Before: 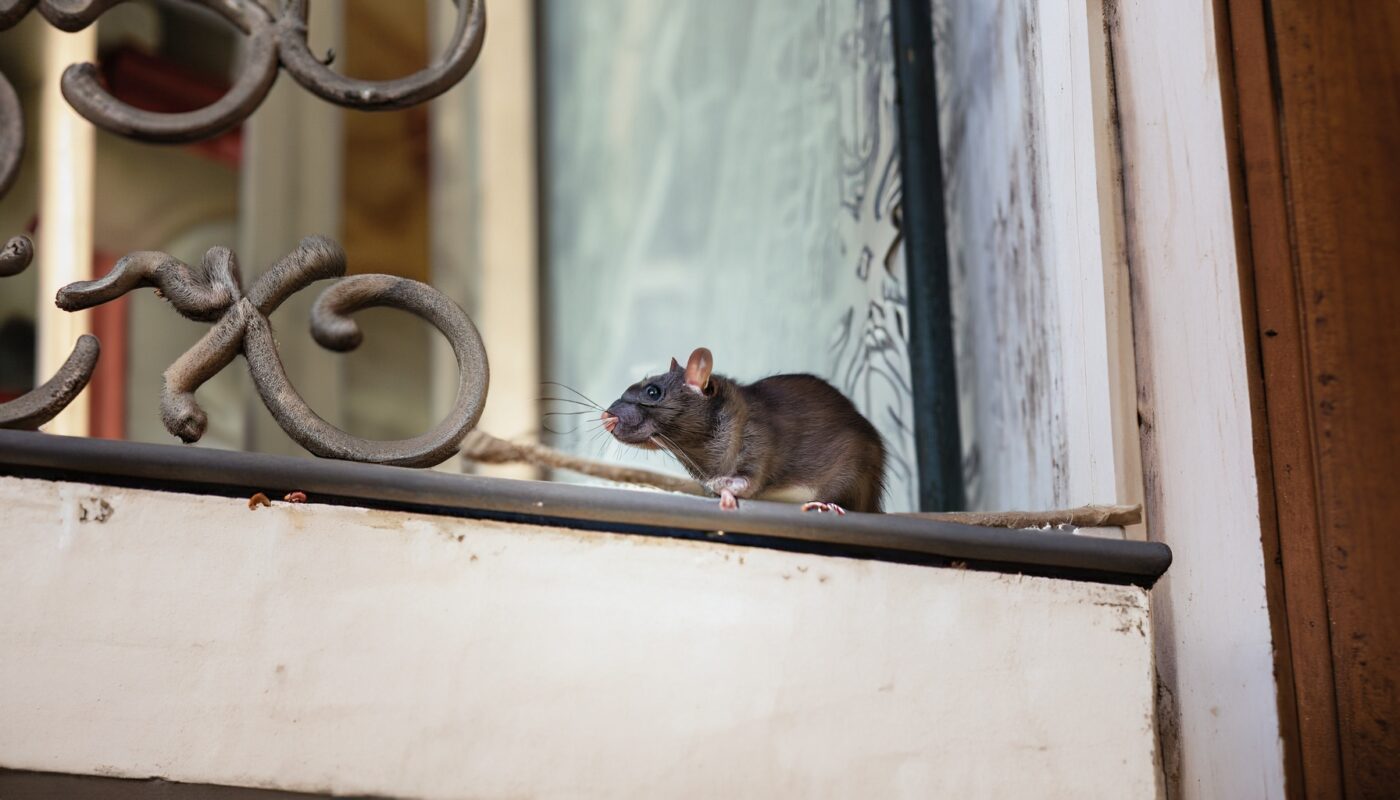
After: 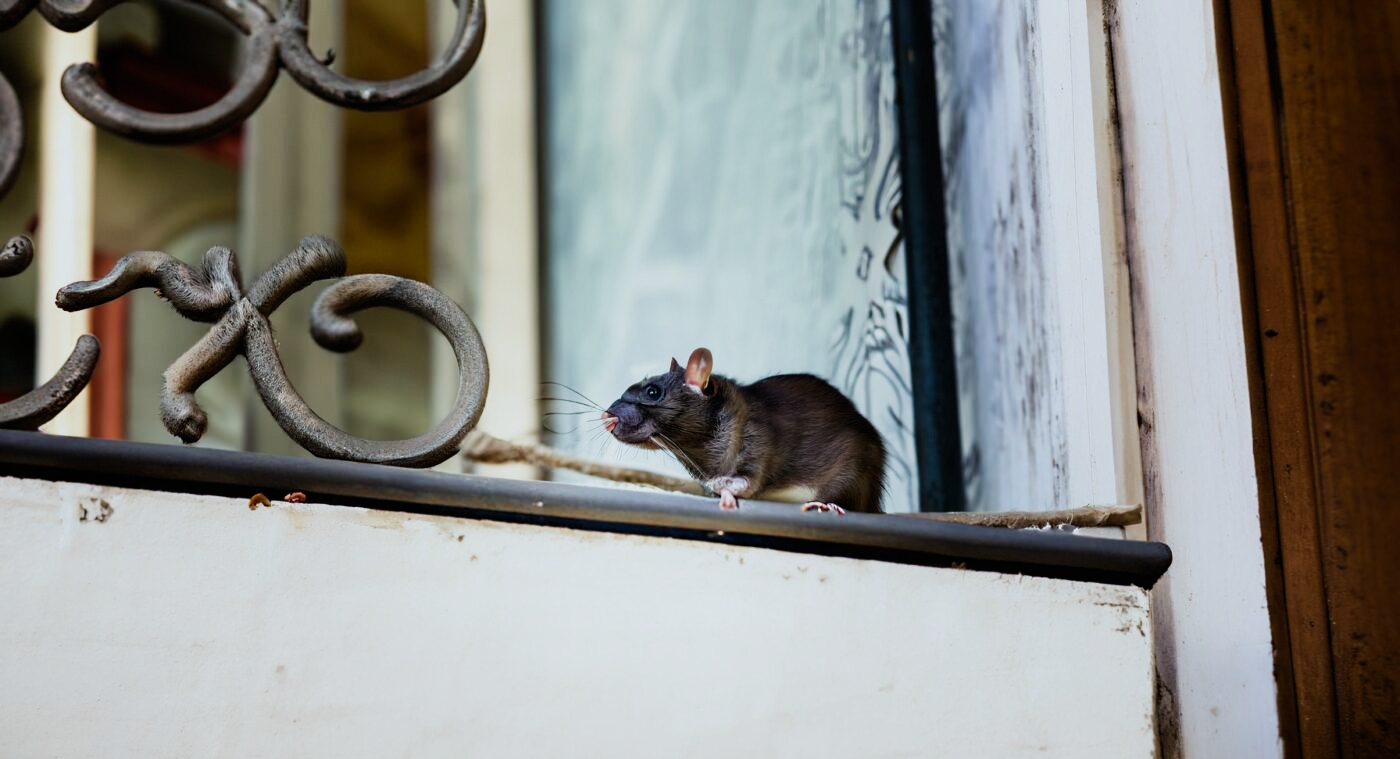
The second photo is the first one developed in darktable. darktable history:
white balance: red 0.925, blue 1.046
crop and rotate: top 0%, bottom 5.097%
sigmoid: contrast 1.8
